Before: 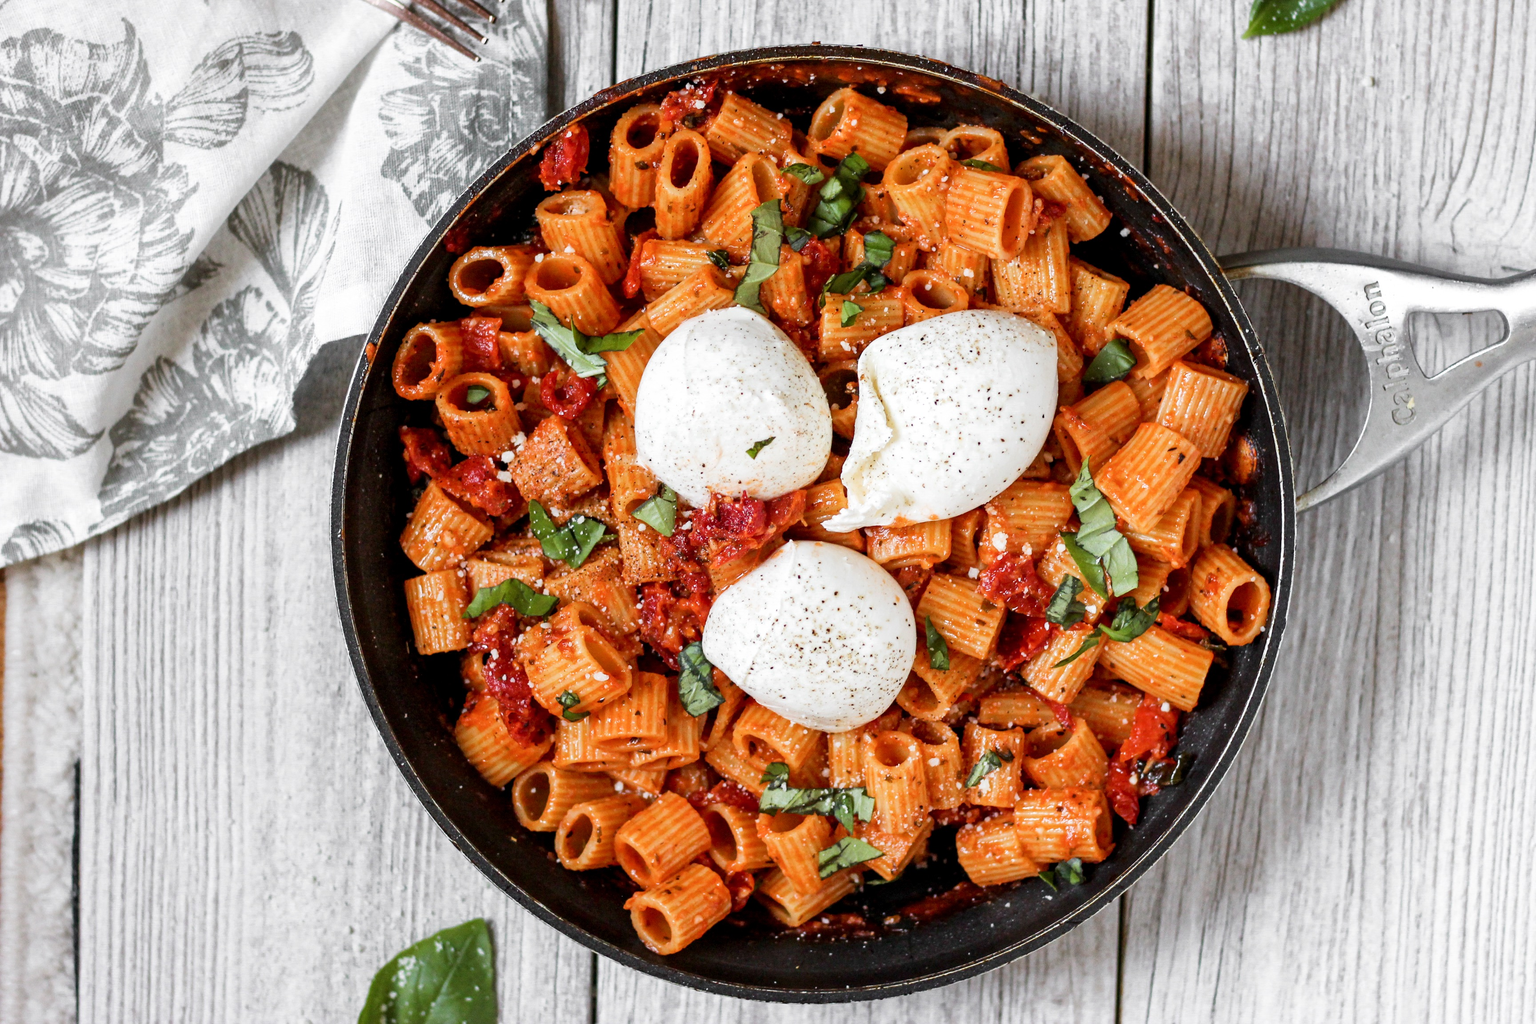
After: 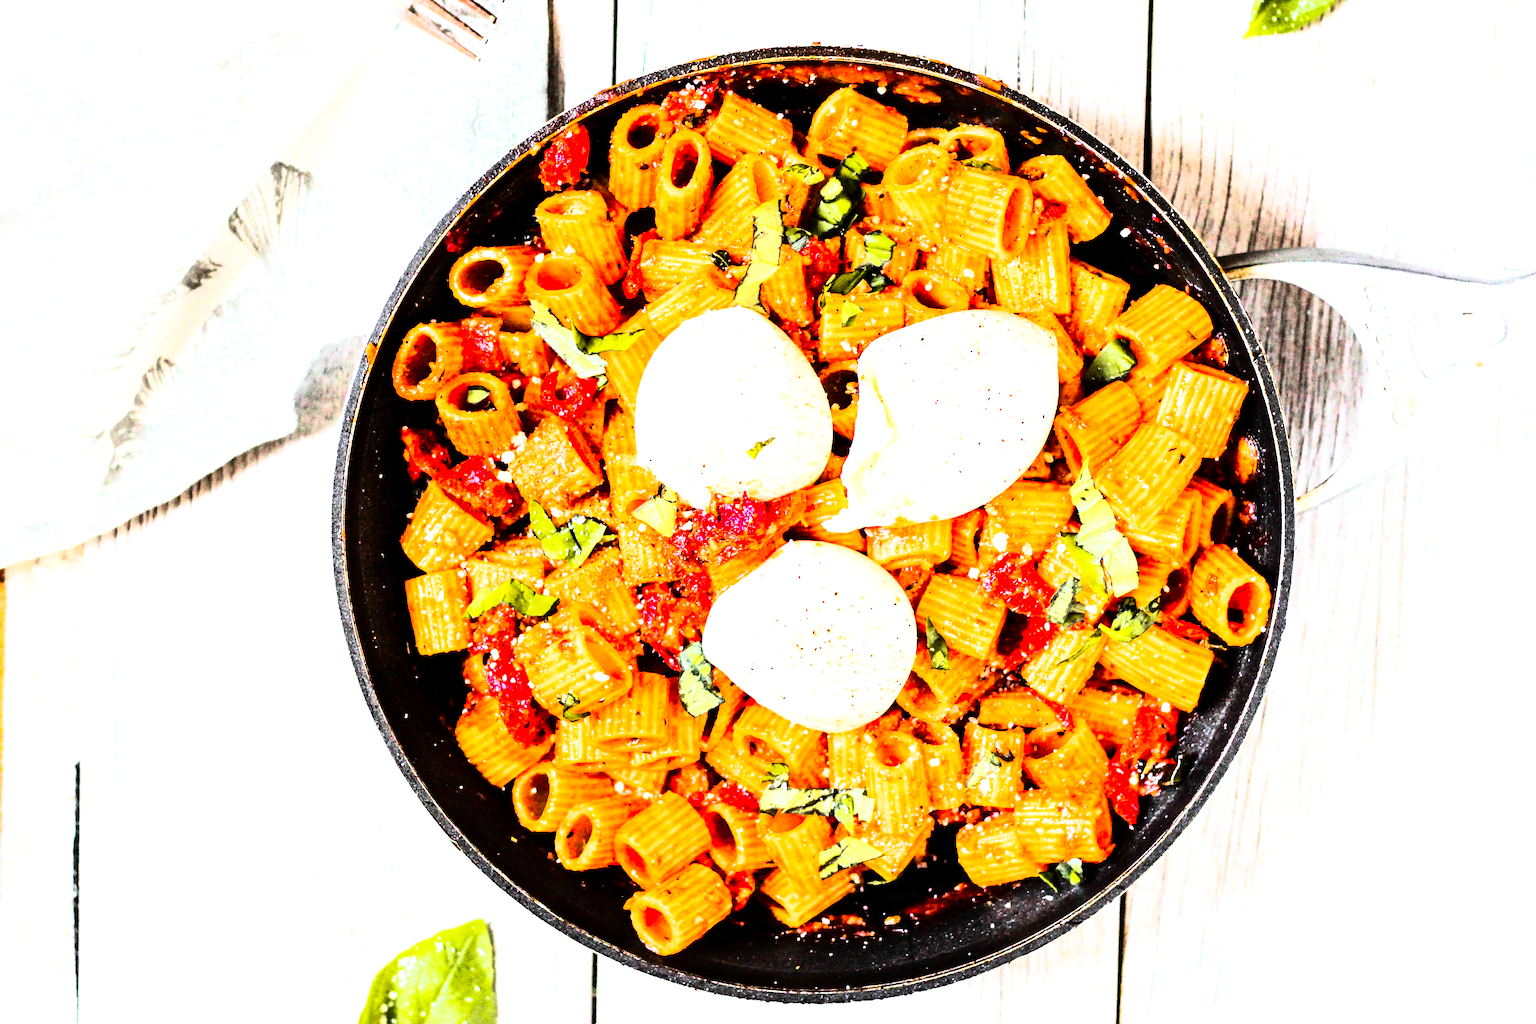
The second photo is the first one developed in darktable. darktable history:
exposure: exposure 1.223 EV, compensate highlight preservation false
color zones: curves: ch0 [(0.254, 0.492) (0.724, 0.62)]; ch1 [(0.25, 0.528) (0.719, 0.796)]; ch2 [(0, 0.472) (0.25, 0.5) (0.73, 0.184)]
rgb curve: curves: ch0 [(0, 0) (0.21, 0.15) (0.24, 0.21) (0.5, 0.75) (0.75, 0.96) (0.89, 0.99) (1, 1)]; ch1 [(0, 0.02) (0.21, 0.13) (0.25, 0.2) (0.5, 0.67) (0.75, 0.9) (0.89, 0.97) (1, 1)]; ch2 [(0, 0.02) (0.21, 0.13) (0.25, 0.2) (0.5, 0.67) (0.75, 0.9) (0.89, 0.97) (1, 1)], compensate middle gray true
tone equalizer: -8 EV -0.75 EV, -7 EV -0.7 EV, -6 EV -0.6 EV, -5 EV -0.4 EV, -3 EV 0.4 EV, -2 EV 0.6 EV, -1 EV 0.7 EV, +0 EV 0.75 EV, edges refinement/feathering 500, mask exposure compensation -1.57 EV, preserve details no
